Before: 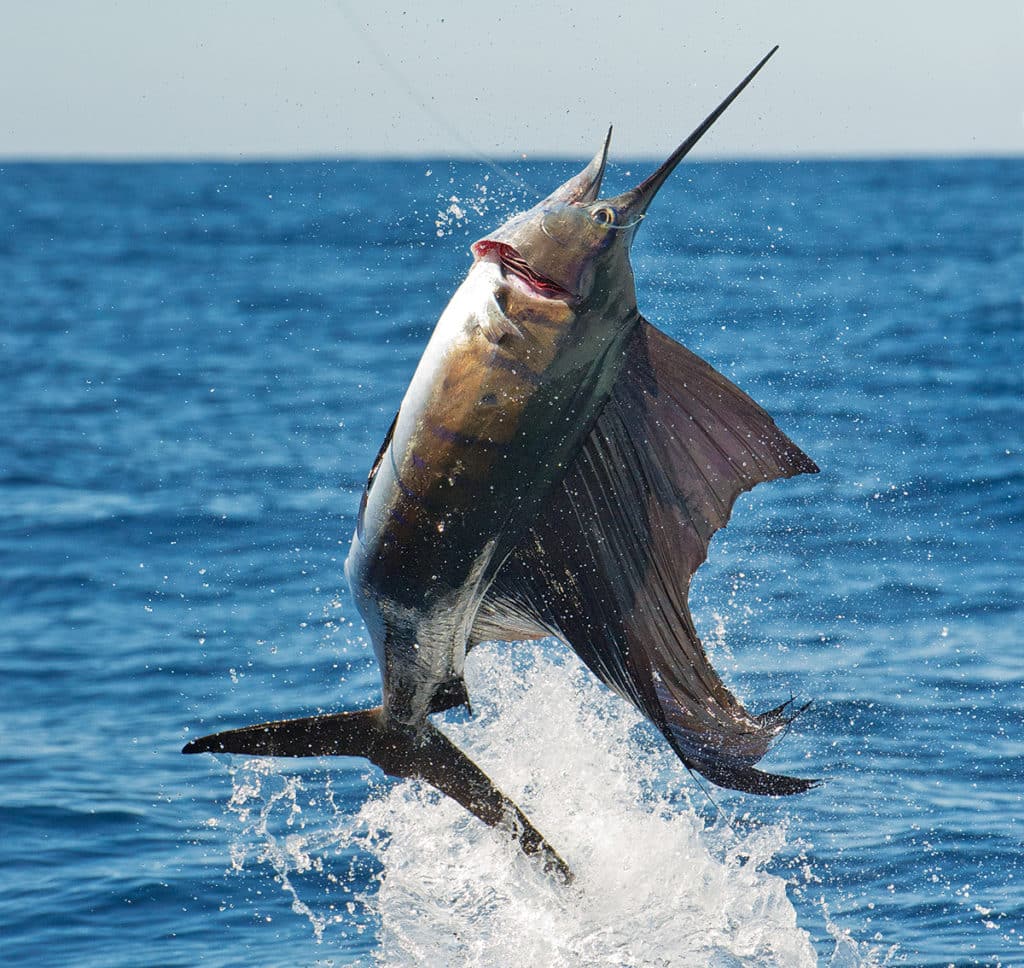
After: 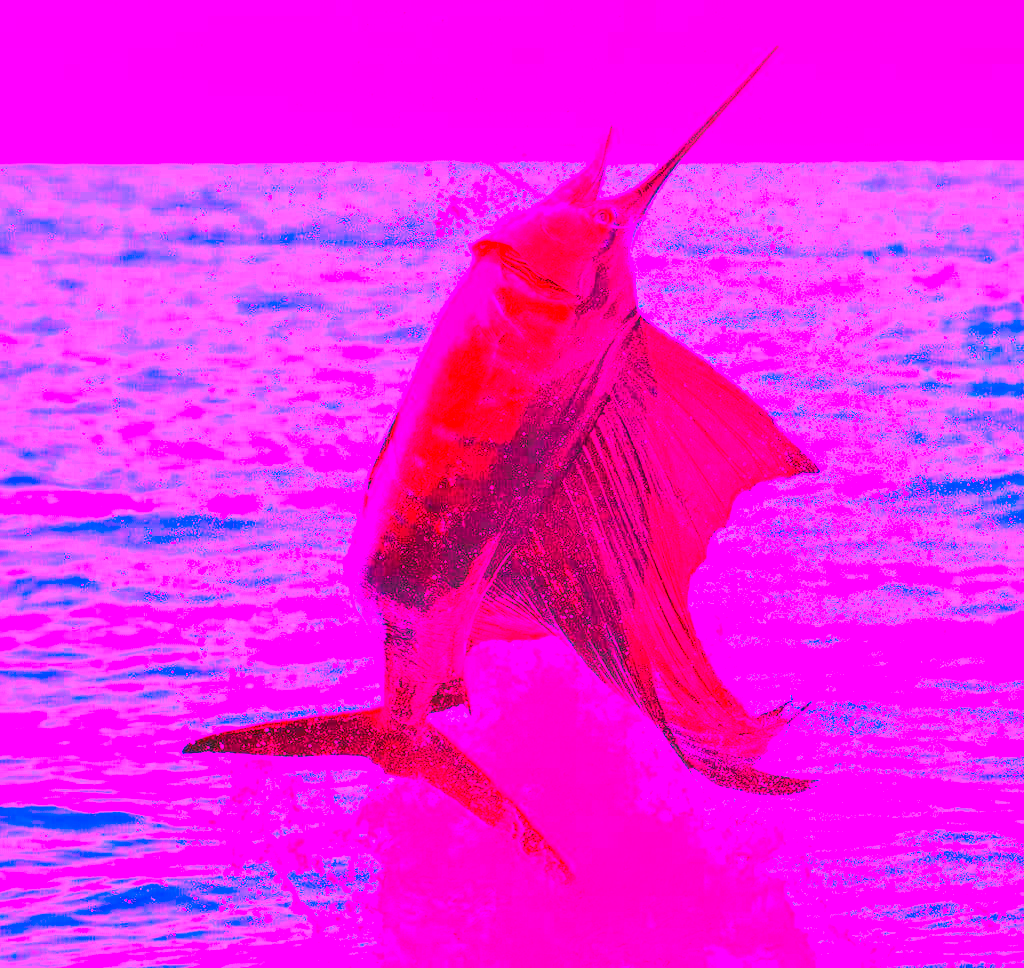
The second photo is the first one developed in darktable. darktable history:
color balance: lift [1.004, 1.002, 1.002, 0.998], gamma [1, 1.007, 1.002, 0.993], gain [1, 0.977, 1.013, 1.023], contrast -3.64%
white balance: red 4.26, blue 1.802
local contrast: detail 130%
contrast brightness saturation: contrast 0.2, brightness 0.2, saturation 0.8
